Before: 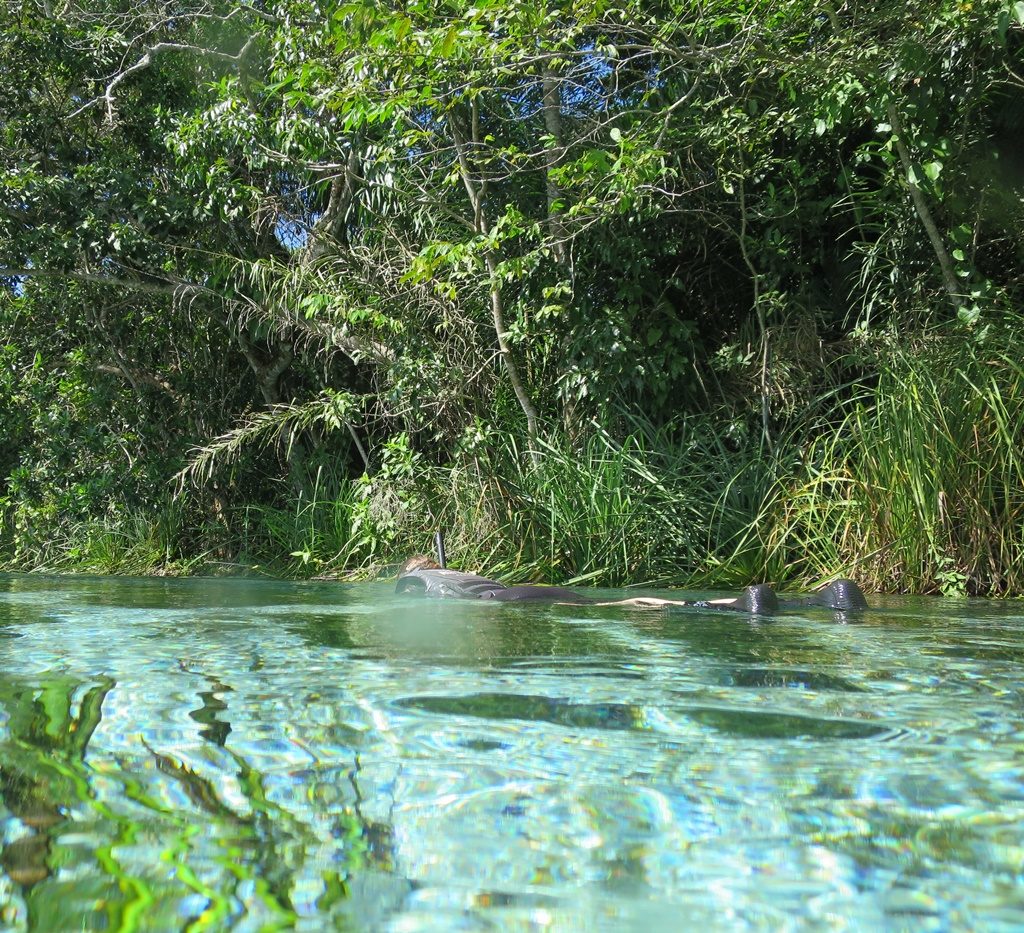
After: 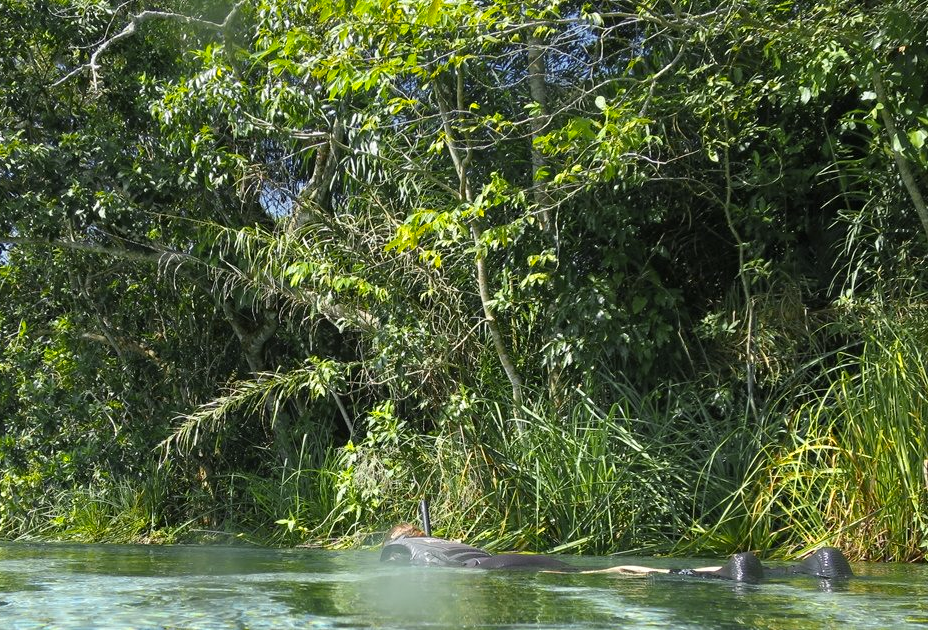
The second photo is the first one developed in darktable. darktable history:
color zones: curves: ch0 [(0, 0.511) (0.143, 0.531) (0.286, 0.56) (0.429, 0.5) (0.571, 0.5) (0.714, 0.5) (0.857, 0.5) (1, 0.5)]; ch1 [(0, 0.525) (0.143, 0.705) (0.286, 0.715) (0.429, 0.35) (0.571, 0.35) (0.714, 0.35) (0.857, 0.4) (1, 0.4)]; ch2 [(0, 0.572) (0.143, 0.512) (0.286, 0.473) (0.429, 0.45) (0.571, 0.5) (0.714, 0.5) (0.857, 0.518) (1, 0.518)]
crop: left 1.509%, top 3.452%, right 7.696%, bottom 28.452%
